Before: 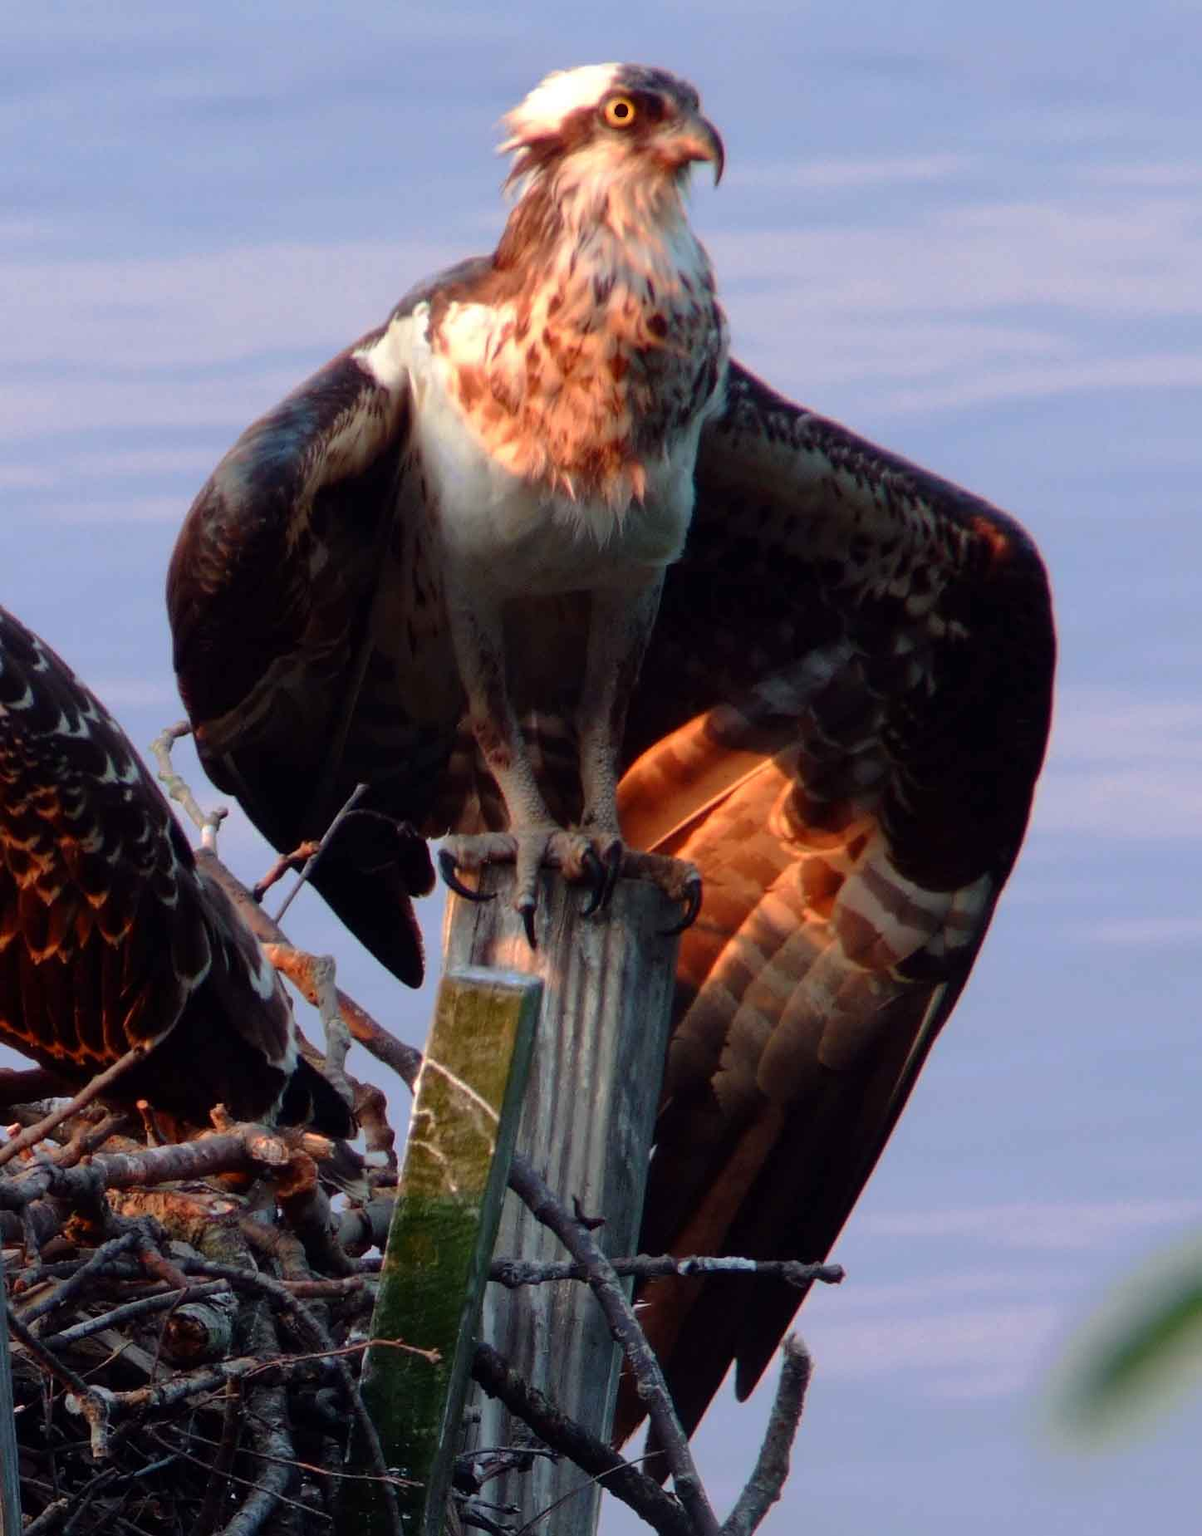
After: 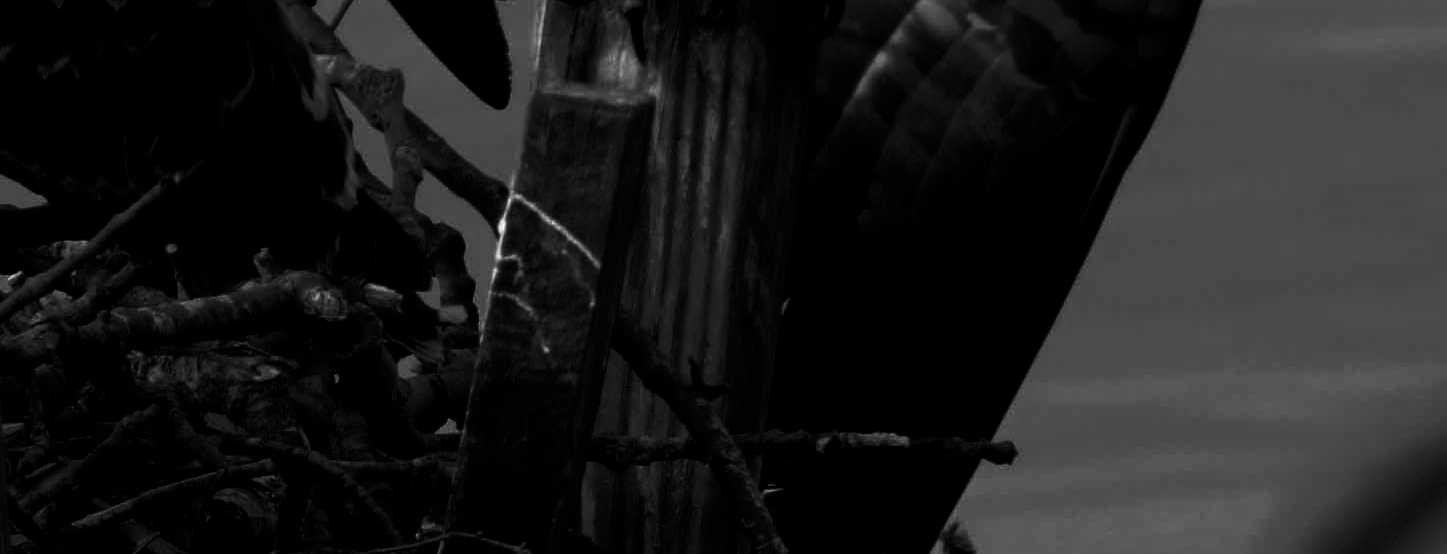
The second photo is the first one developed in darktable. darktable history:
crop and rotate: top 58.506%, bottom 11.528%
exposure: black level correction 0.001, compensate highlight preservation false
contrast brightness saturation: contrast 0.021, brightness -0.982, saturation -0.997
